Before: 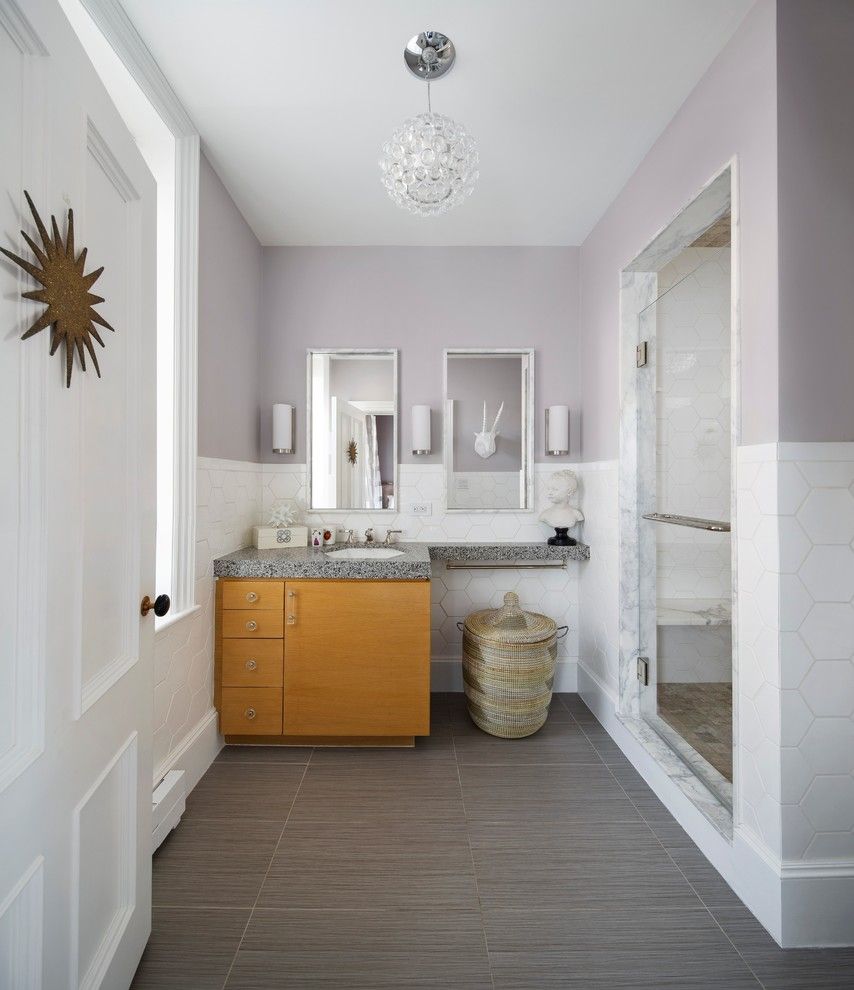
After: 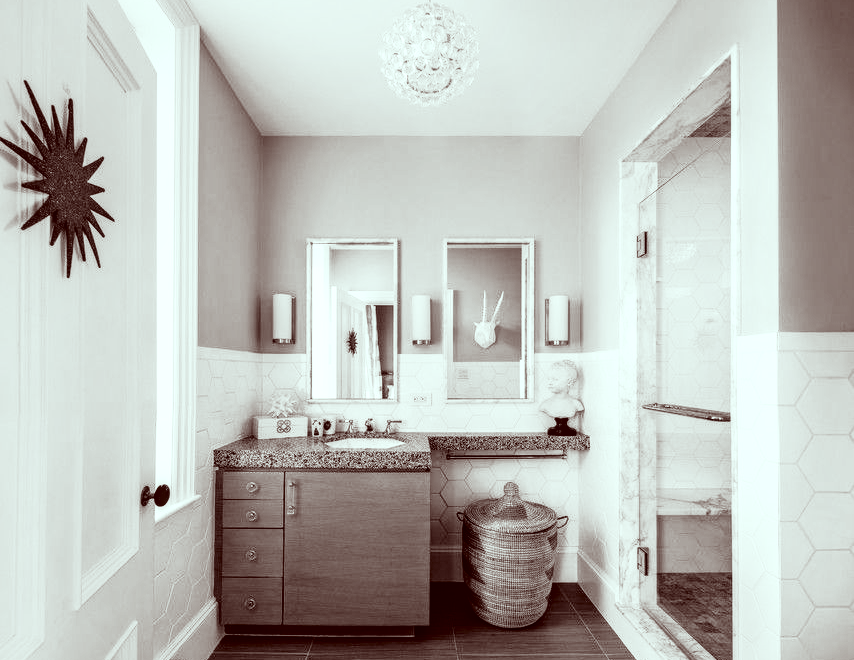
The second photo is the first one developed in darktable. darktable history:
local contrast: detail 150%
exposure: black level correction 0, compensate exposure bias true, compensate highlight preservation false
crop: top 11.166%, bottom 22.168%
color correction: highlights a* -7.23, highlights b* -0.161, shadows a* 20.08, shadows b* 11.73
color calibration: output gray [0.21, 0.42, 0.37, 0], gray › normalize channels true, illuminant same as pipeline (D50), adaptation XYZ, x 0.346, y 0.359, gamut compression 0
tone curve: curves: ch0 [(0.016, 0.011) (0.094, 0.016) (0.469, 0.508) (0.721, 0.862) (1, 1)], color space Lab, linked channels, preserve colors none
